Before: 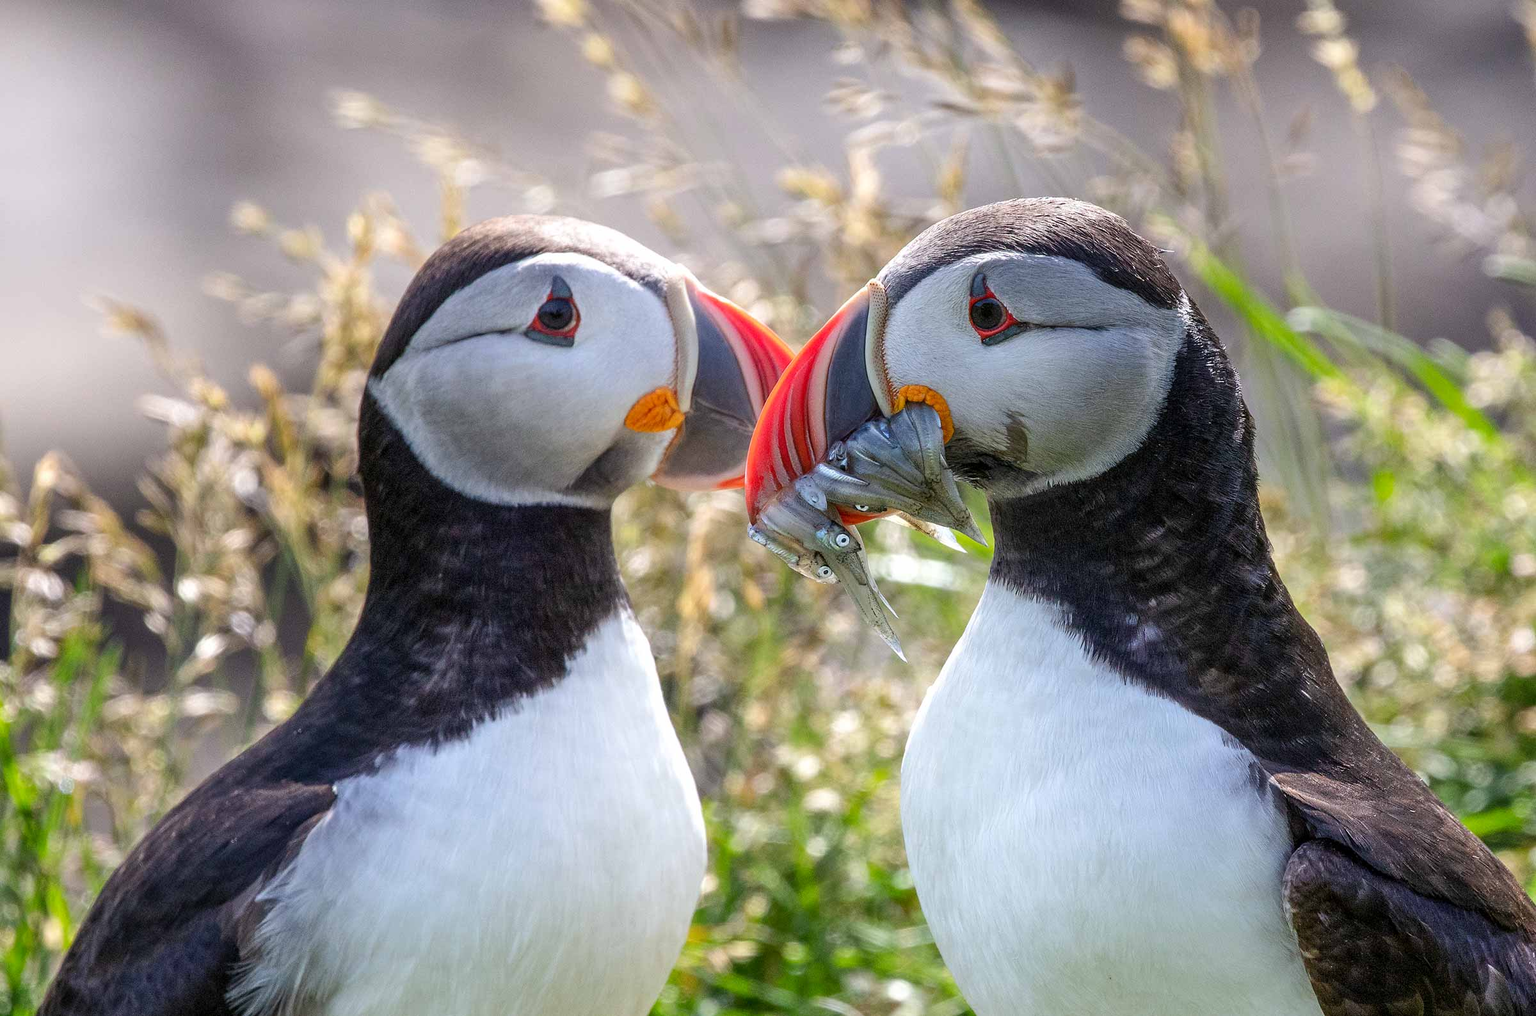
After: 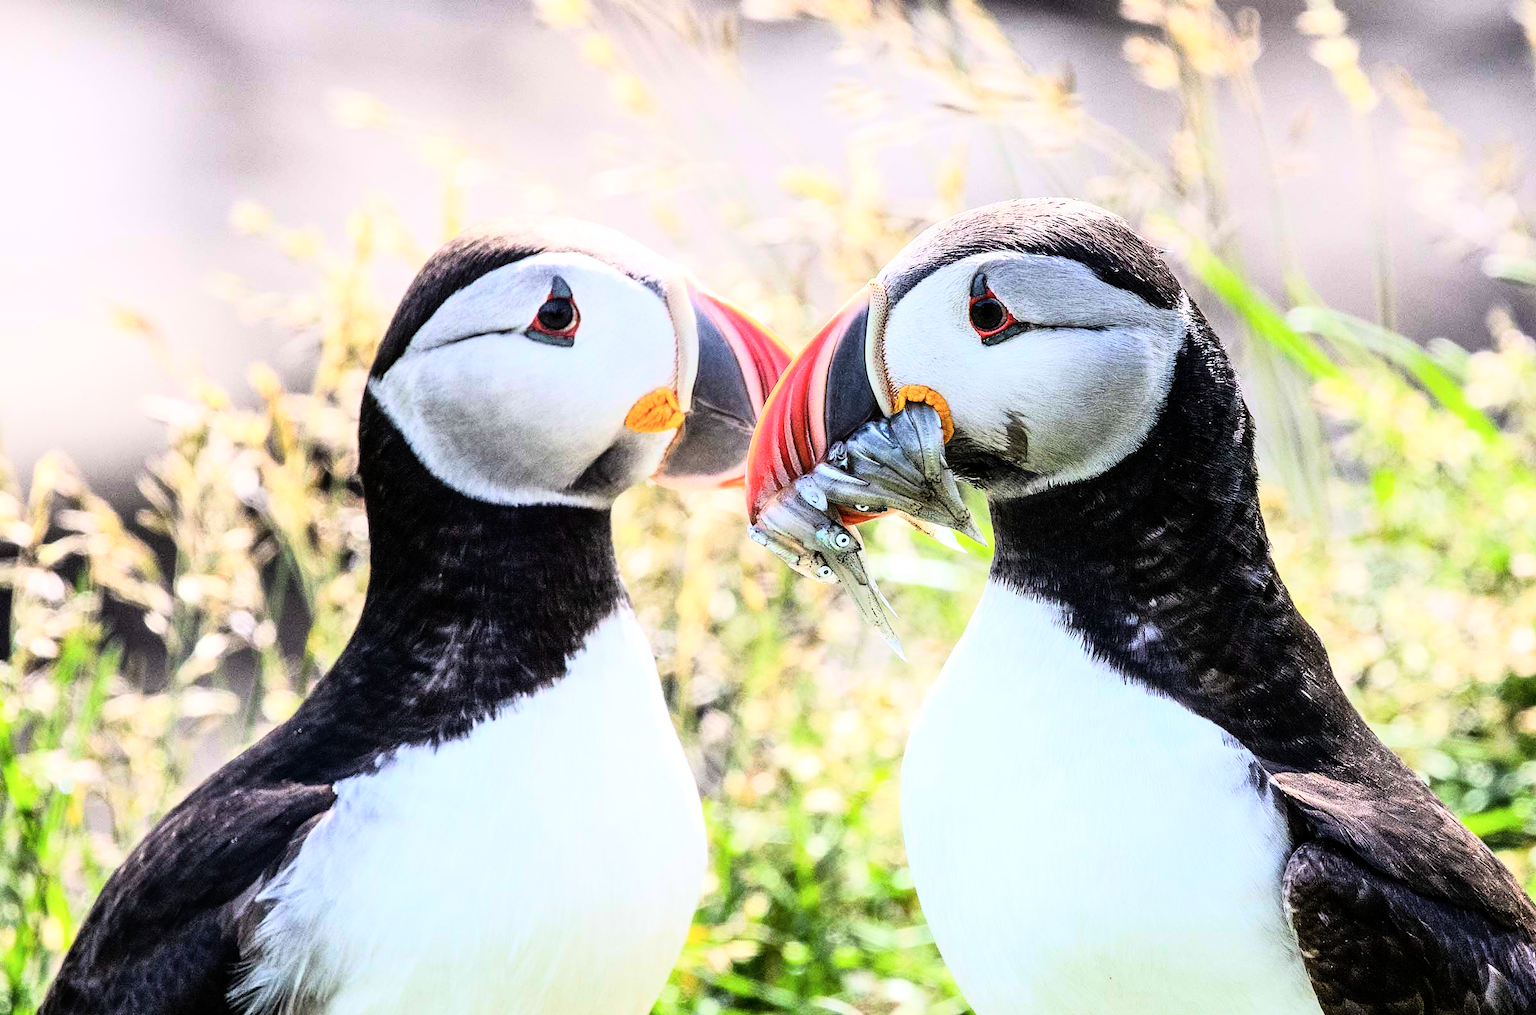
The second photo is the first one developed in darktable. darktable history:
rgb curve: curves: ch0 [(0, 0) (0.21, 0.15) (0.24, 0.21) (0.5, 0.75) (0.75, 0.96) (0.89, 0.99) (1, 1)]; ch1 [(0, 0.02) (0.21, 0.13) (0.25, 0.2) (0.5, 0.67) (0.75, 0.9) (0.89, 0.97) (1, 1)]; ch2 [(0, 0.02) (0.21, 0.13) (0.25, 0.2) (0.5, 0.67) (0.75, 0.9) (0.89, 0.97) (1, 1)], compensate middle gray true
color zones: curves: ch0 [(0, 0.5) (0.143, 0.52) (0.286, 0.5) (0.429, 0.5) (0.571, 0.5) (0.714, 0.5) (0.857, 0.5) (1, 0.5)]; ch1 [(0, 0.489) (0.155, 0.45) (0.286, 0.466) (0.429, 0.5) (0.571, 0.5) (0.714, 0.5) (0.857, 0.5) (1, 0.489)]
